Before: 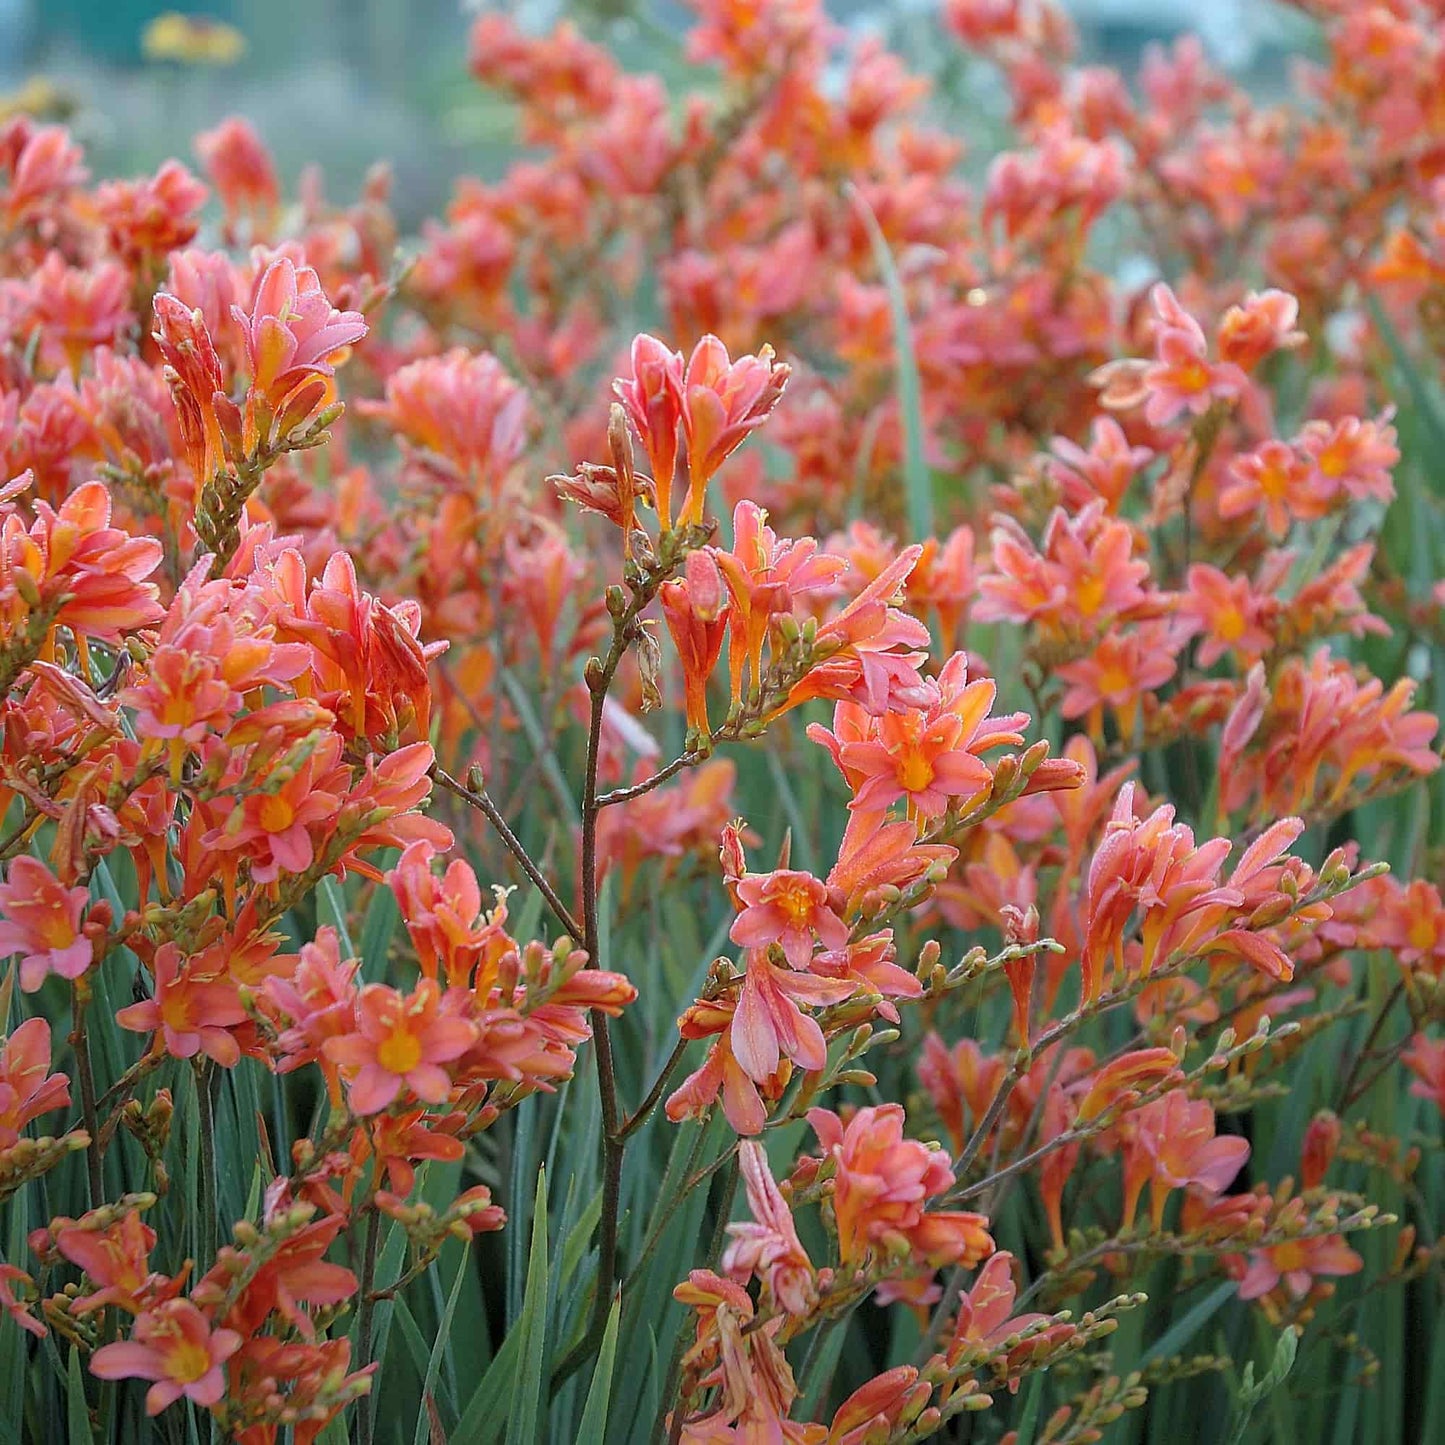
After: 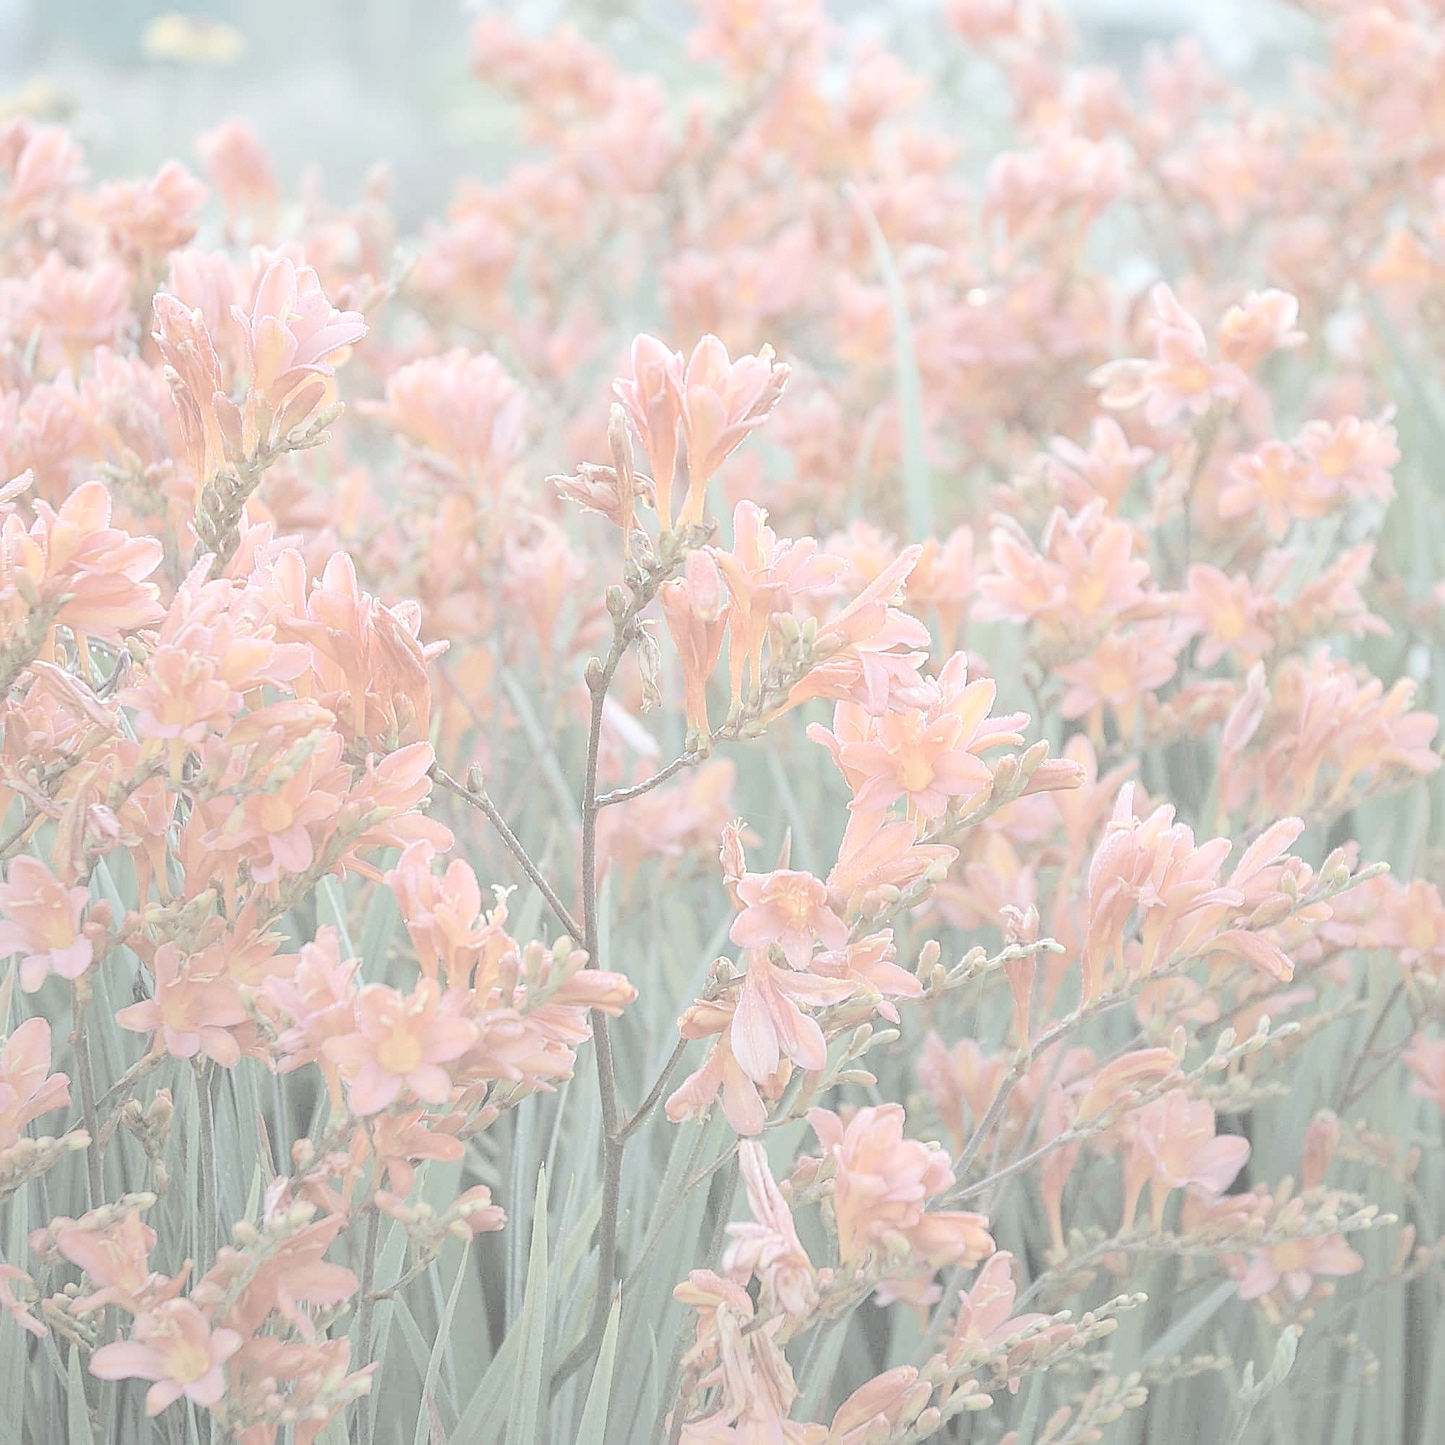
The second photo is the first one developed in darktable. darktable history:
contrast brightness saturation: contrast -0.32, brightness 0.75, saturation -0.78
exposure: exposure 1.16 EV, compensate exposure bias true, compensate highlight preservation false
